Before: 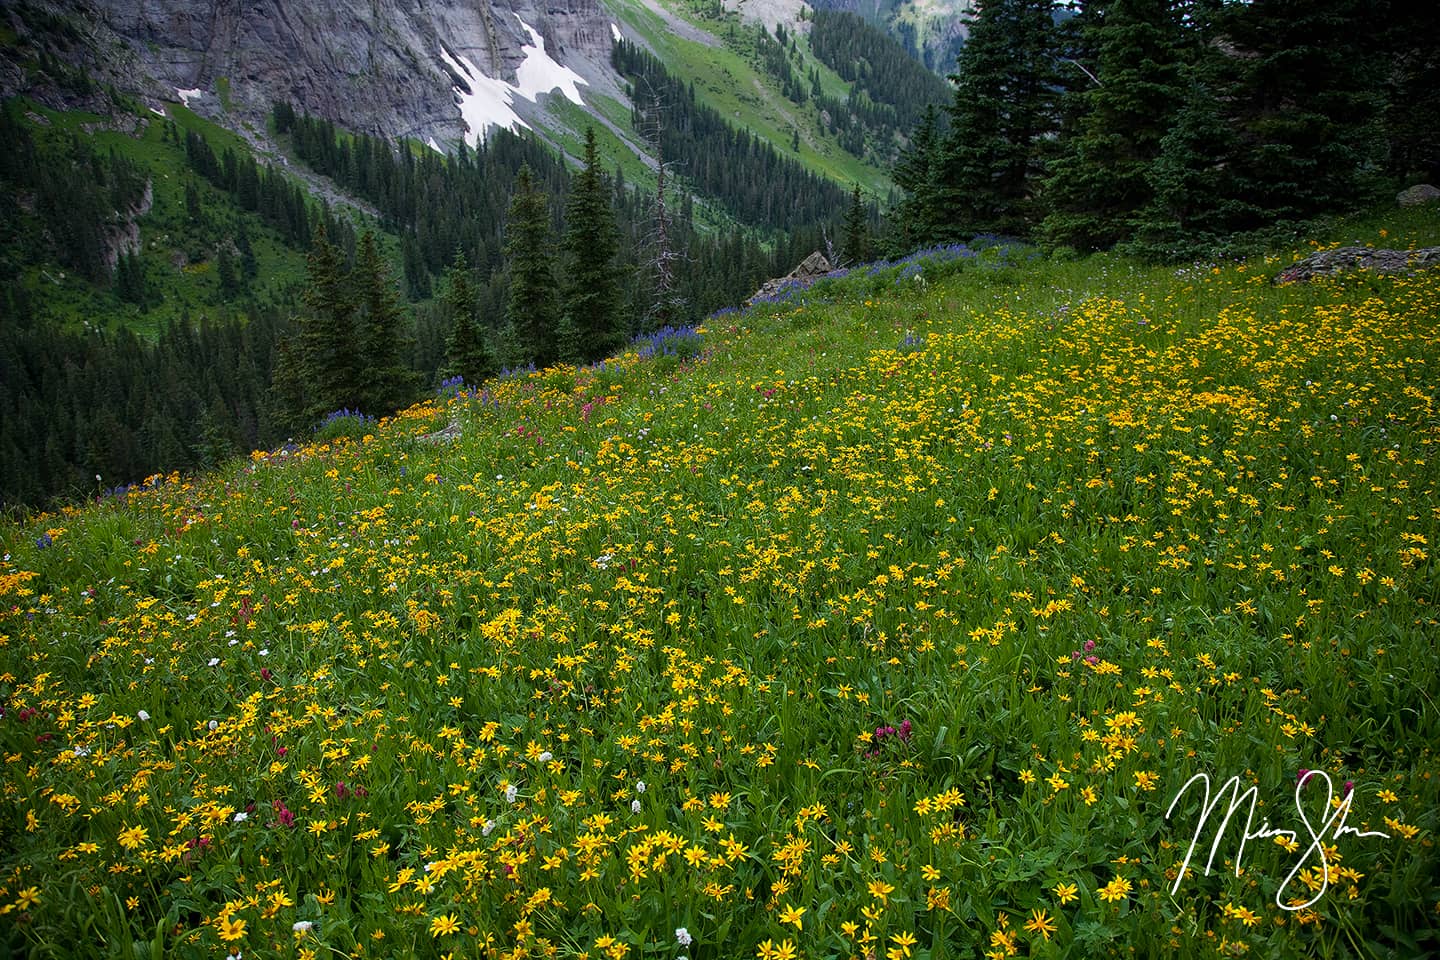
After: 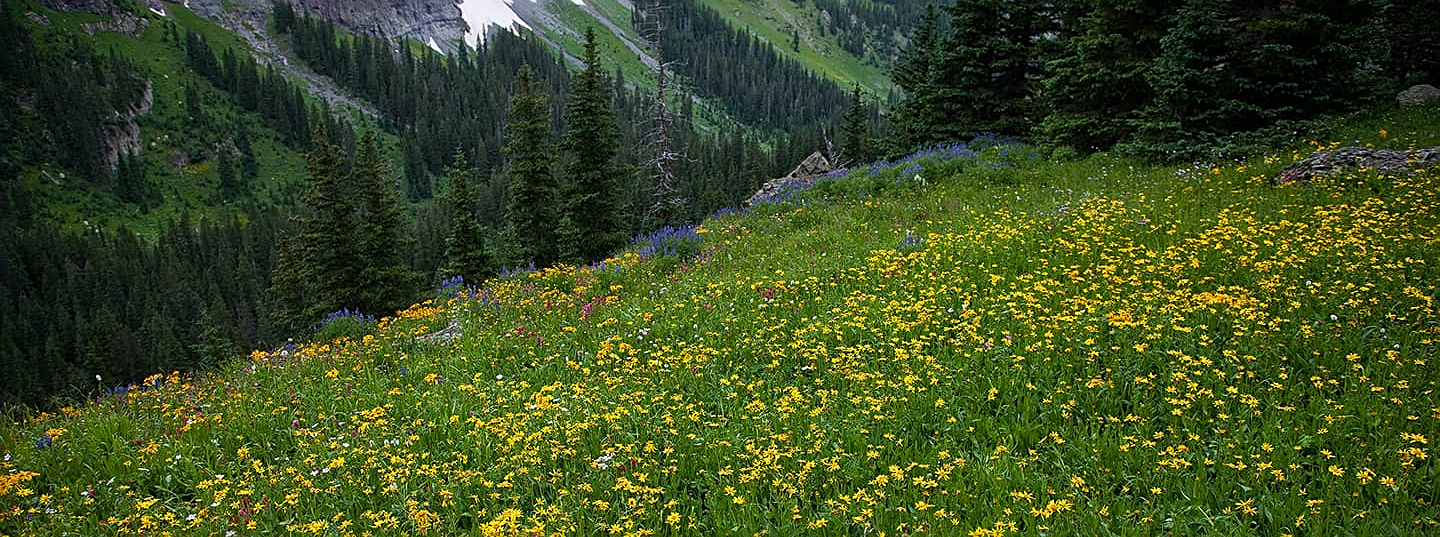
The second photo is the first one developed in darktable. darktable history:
sharpen: on, module defaults
crop and rotate: top 10.428%, bottom 33.59%
